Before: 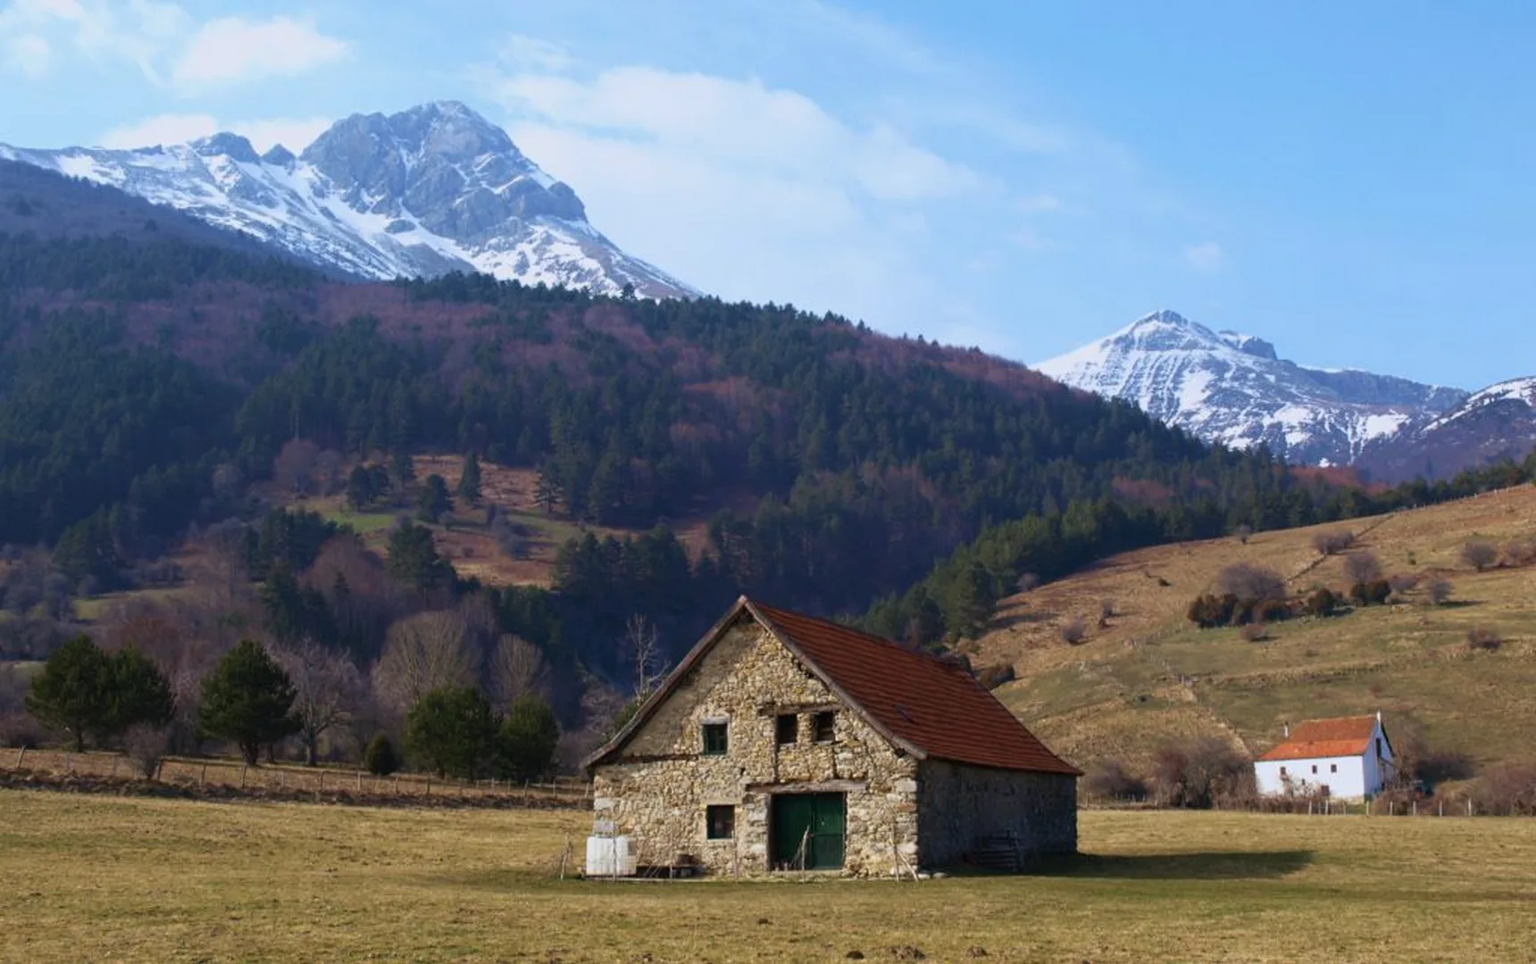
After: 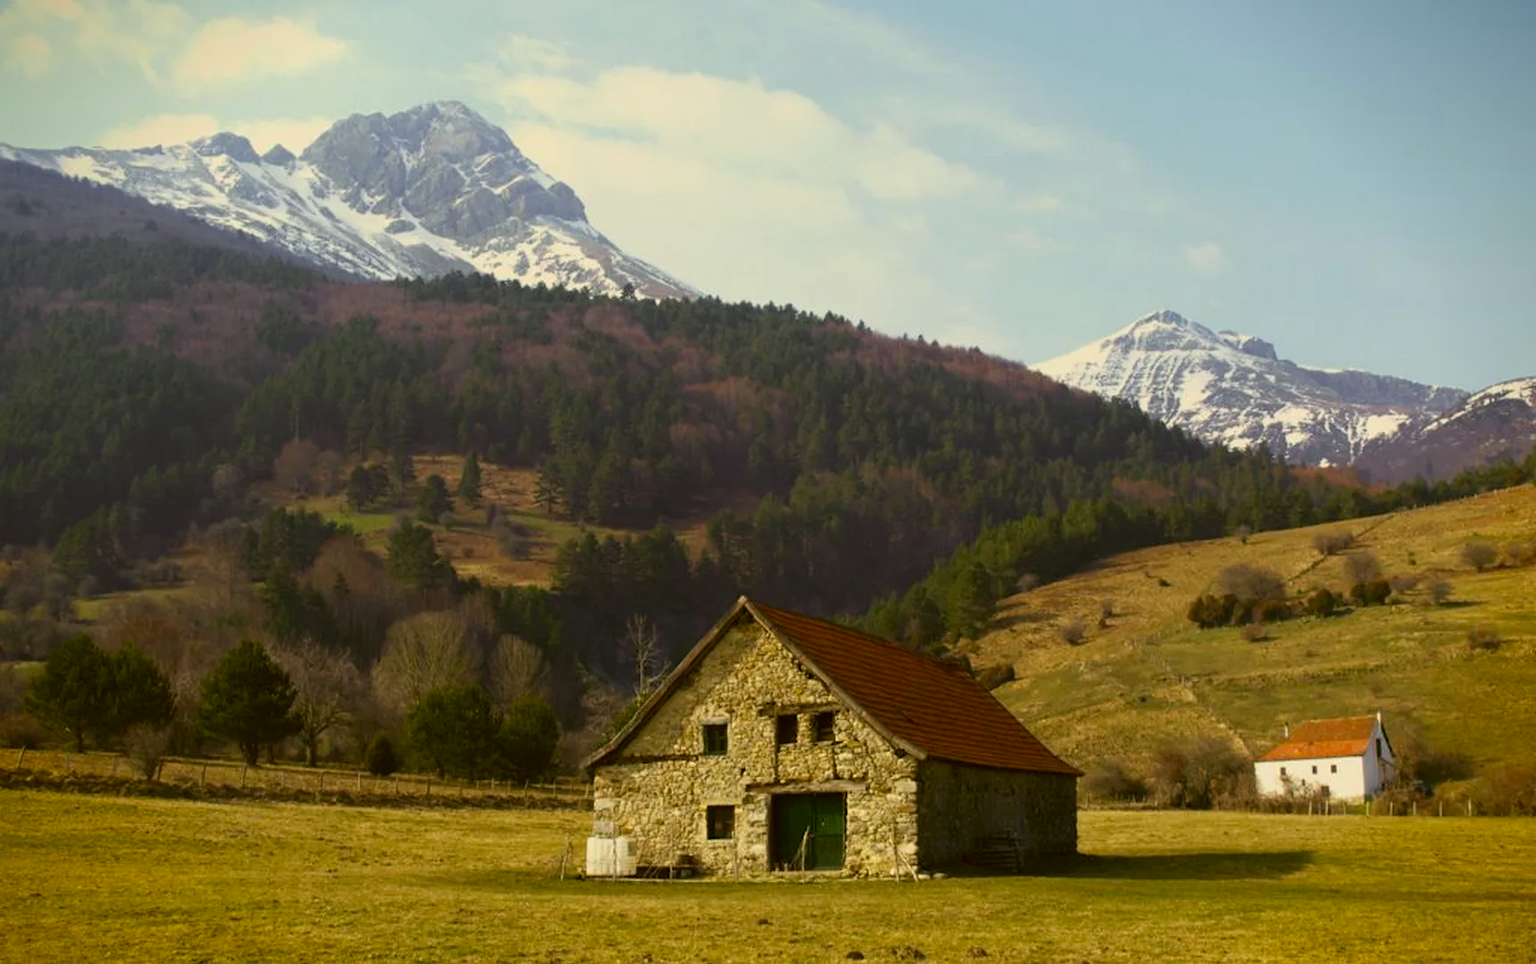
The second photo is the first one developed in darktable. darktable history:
vignetting: fall-off start 88.53%, fall-off radius 44.2%, saturation 0.376, width/height ratio 1.161
color correction: highlights a* 0.162, highlights b* 29.53, shadows a* -0.162, shadows b* 21.09
